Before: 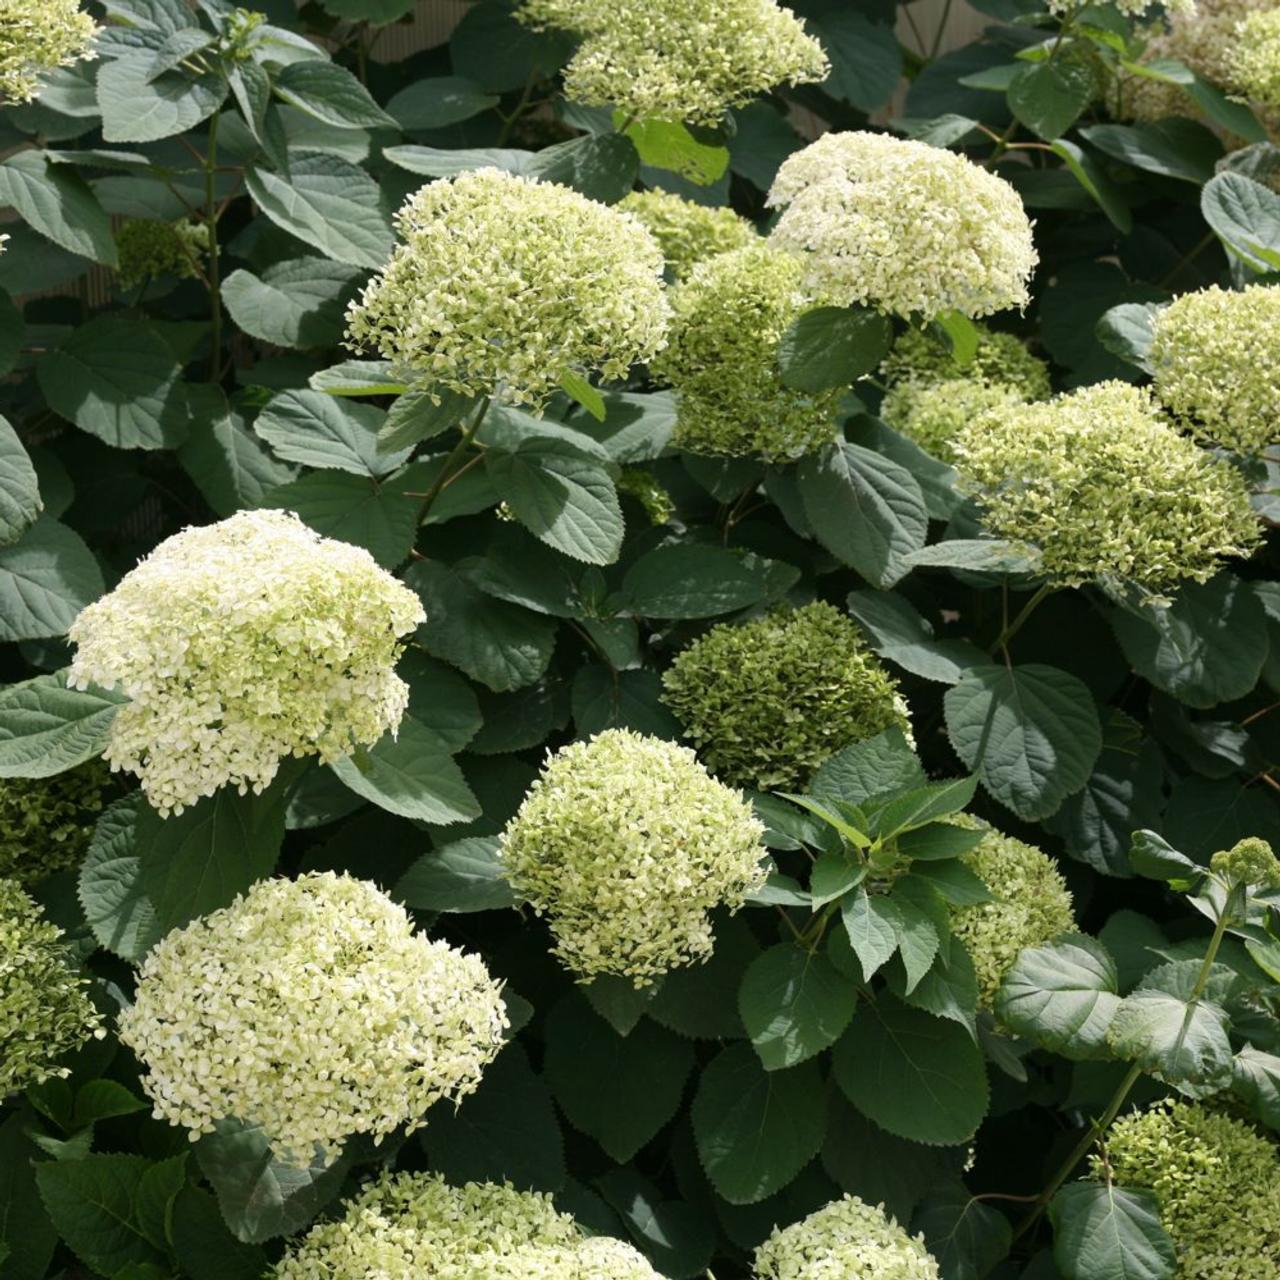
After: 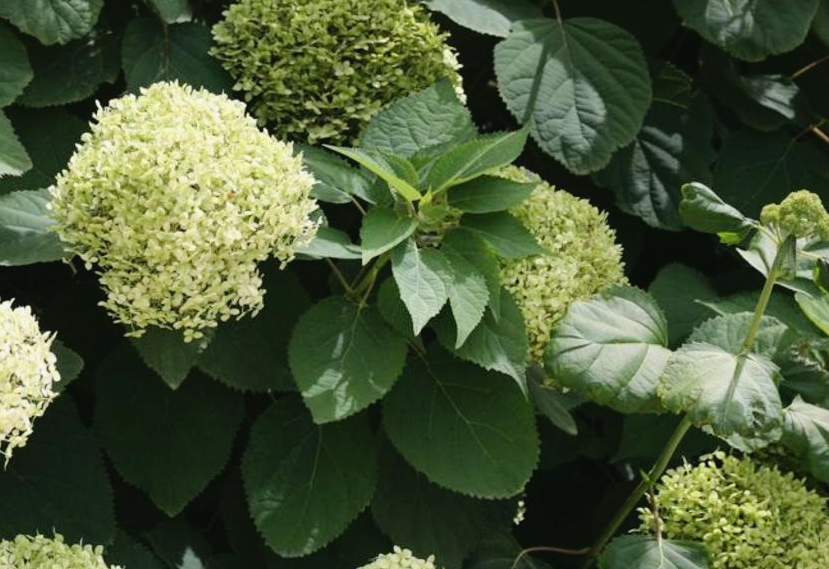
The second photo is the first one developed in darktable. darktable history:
crop and rotate: left 35.169%, top 50.554%, bottom 4.988%
exposure: black level correction 0.002, compensate highlight preservation false
contrast brightness saturation: contrast -0.089, brightness -0.034, saturation -0.109
tone curve: curves: ch0 [(0, 0) (0.051, 0.047) (0.102, 0.099) (0.228, 0.275) (0.432, 0.535) (0.695, 0.778) (0.908, 0.946) (1, 1)]; ch1 [(0, 0) (0.339, 0.298) (0.402, 0.363) (0.453, 0.421) (0.483, 0.469) (0.494, 0.493) (0.504, 0.501) (0.527, 0.538) (0.563, 0.595) (0.597, 0.632) (1, 1)]; ch2 [(0, 0) (0.48, 0.48) (0.504, 0.5) (0.539, 0.554) (0.59, 0.63) (0.642, 0.684) (0.824, 0.815) (1, 1)], color space Lab, linked channels, preserve colors none
